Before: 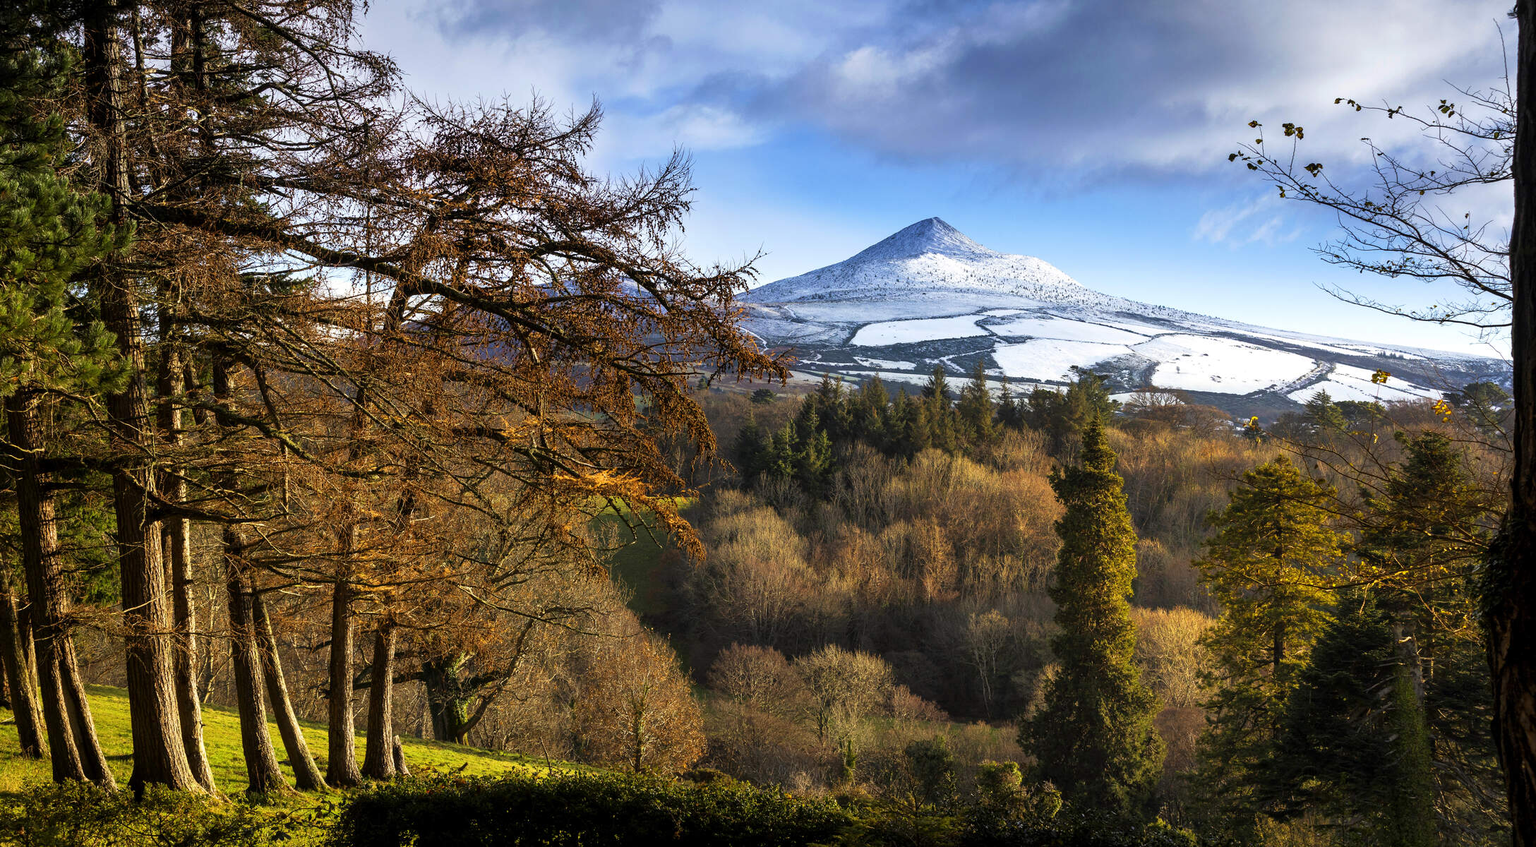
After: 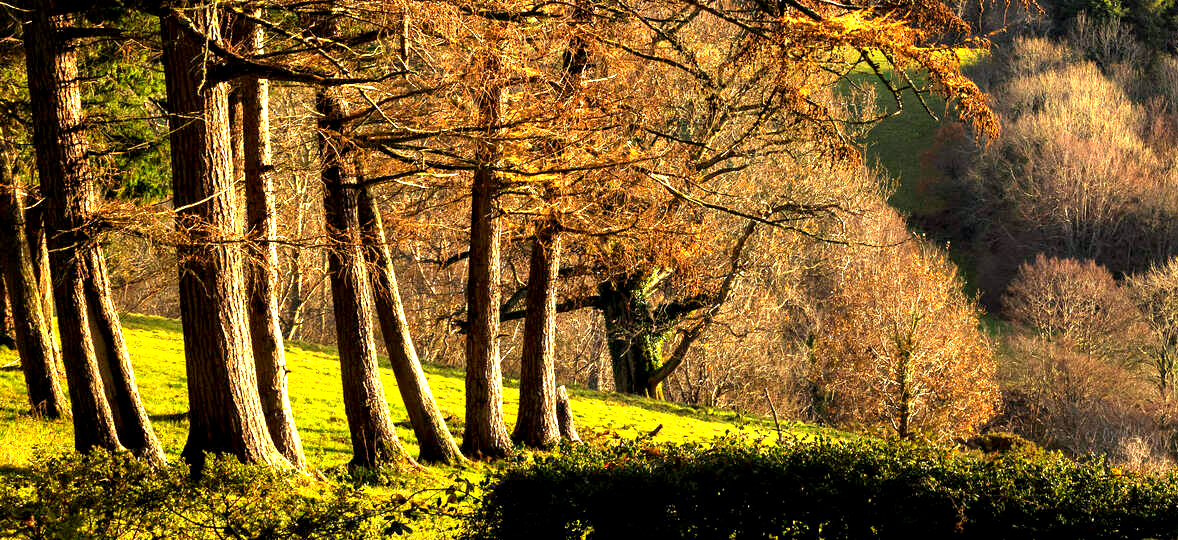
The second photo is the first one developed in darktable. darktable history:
exposure: black level correction 0, exposure 1.105 EV, compensate highlight preservation false
crop and rotate: top 54.737%, right 45.837%, bottom 0.211%
contrast equalizer: y [[0.6 ×6], [0.55 ×6], [0 ×6], [0 ×6], [0 ×6]], mix 0.315
